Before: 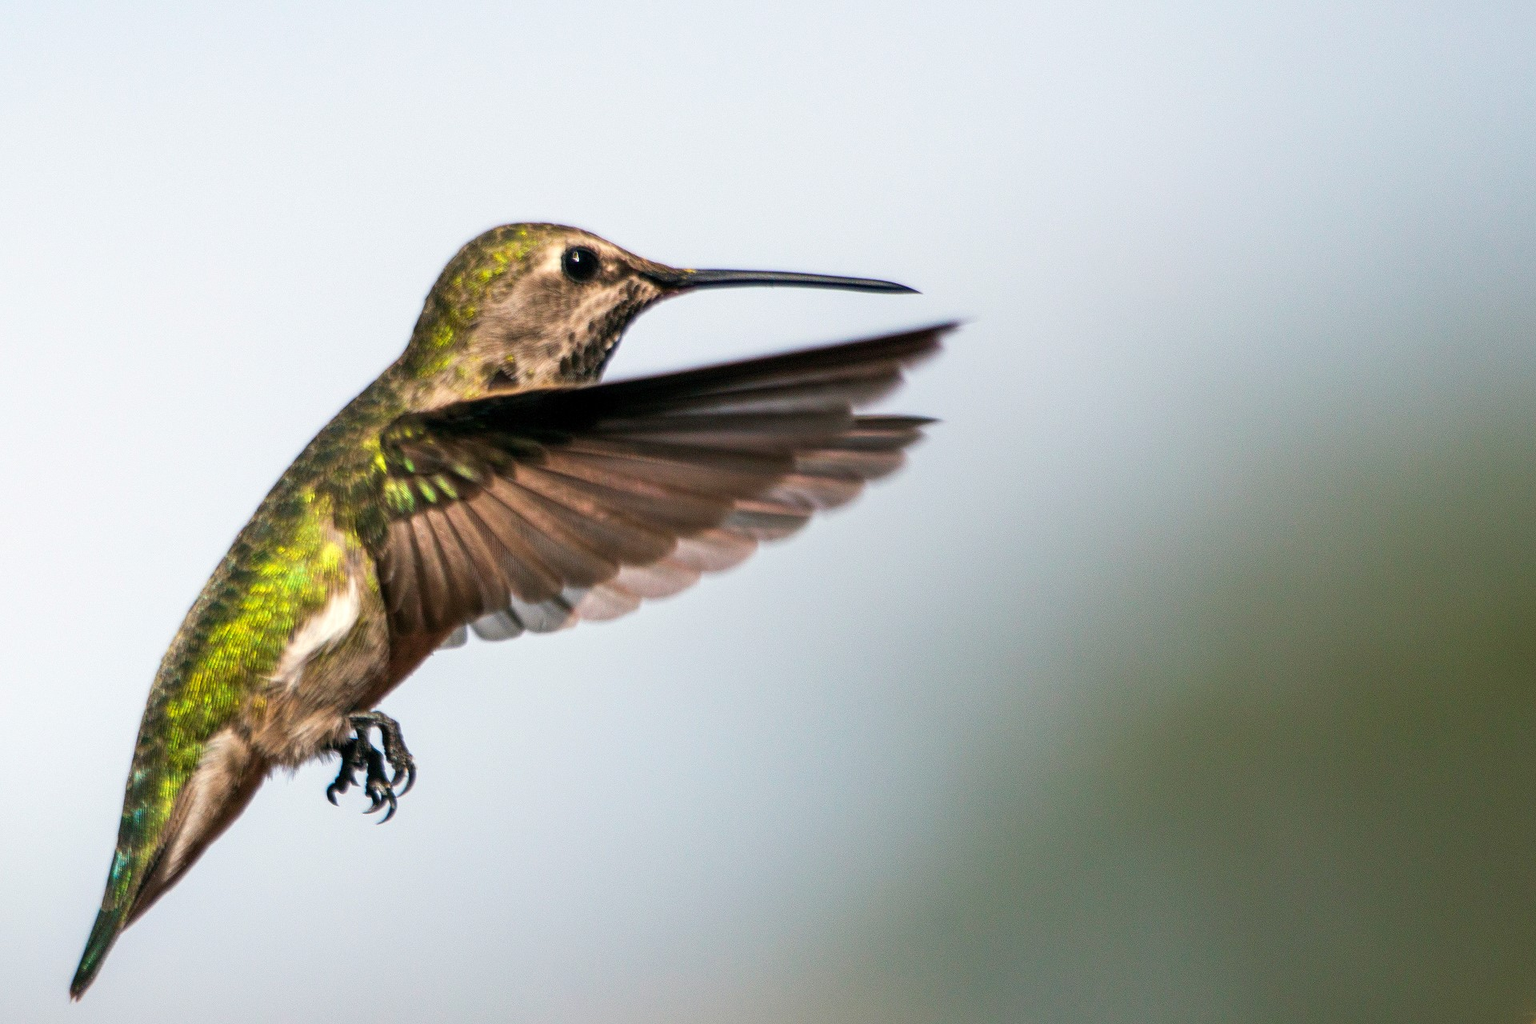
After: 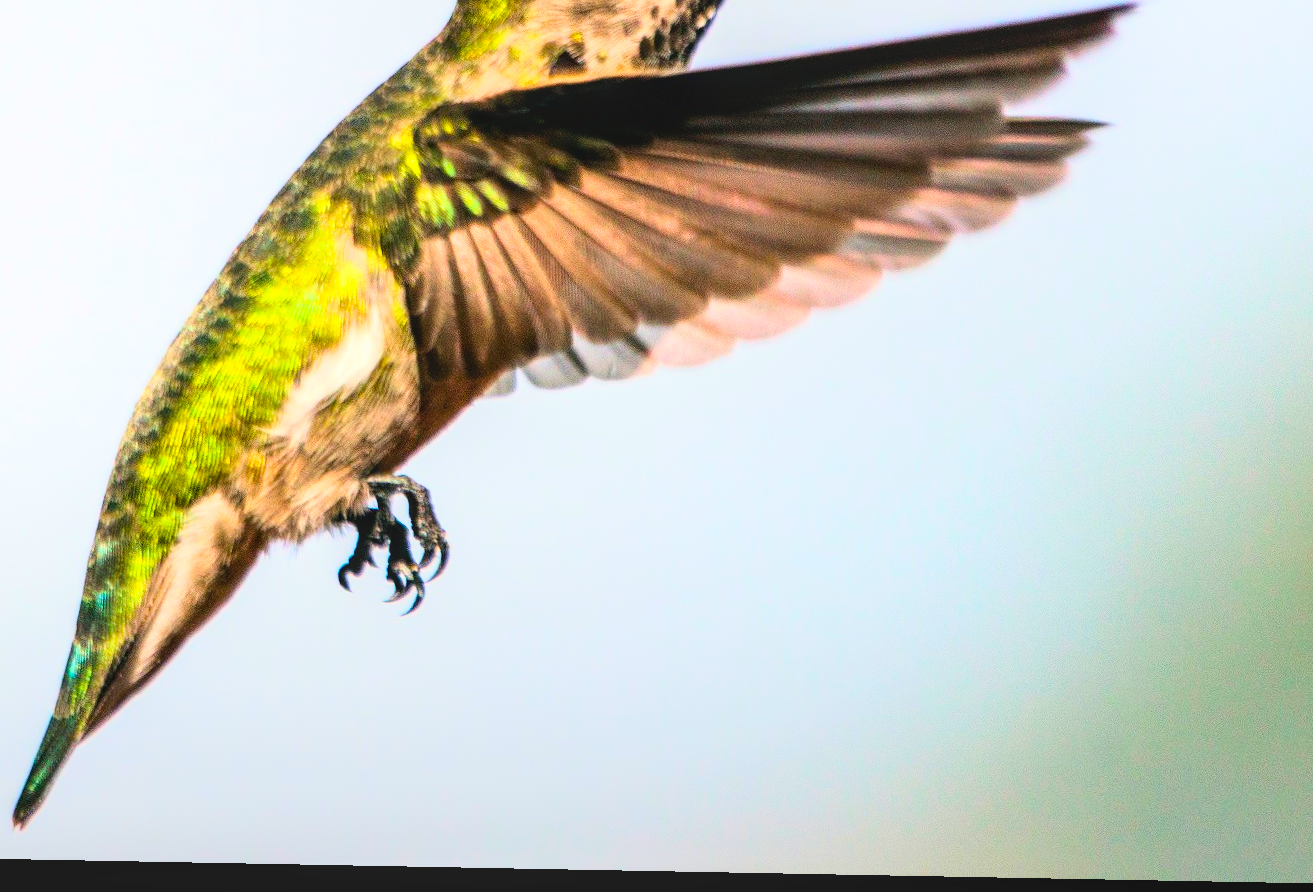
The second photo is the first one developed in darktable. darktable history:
crop and rotate: angle -1.07°, left 3.924%, top 32.154%, right 28.491%
local contrast: detail 109%
base curve: curves: ch0 [(0, 0) (0, 0.001) (0.001, 0.001) (0.004, 0.002) (0.007, 0.004) (0.015, 0.013) (0.033, 0.045) (0.052, 0.096) (0.075, 0.17) (0.099, 0.241) (0.163, 0.42) (0.219, 0.55) (0.259, 0.616) (0.327, 0.722) (0.365, 0.765) (0.522, 0.873) (0.547, 0.881) (0.689, 0.919) (0.826, 0.952) (1, 1)]
velvia: strength 31.36%, mid-tones bias 0.207
